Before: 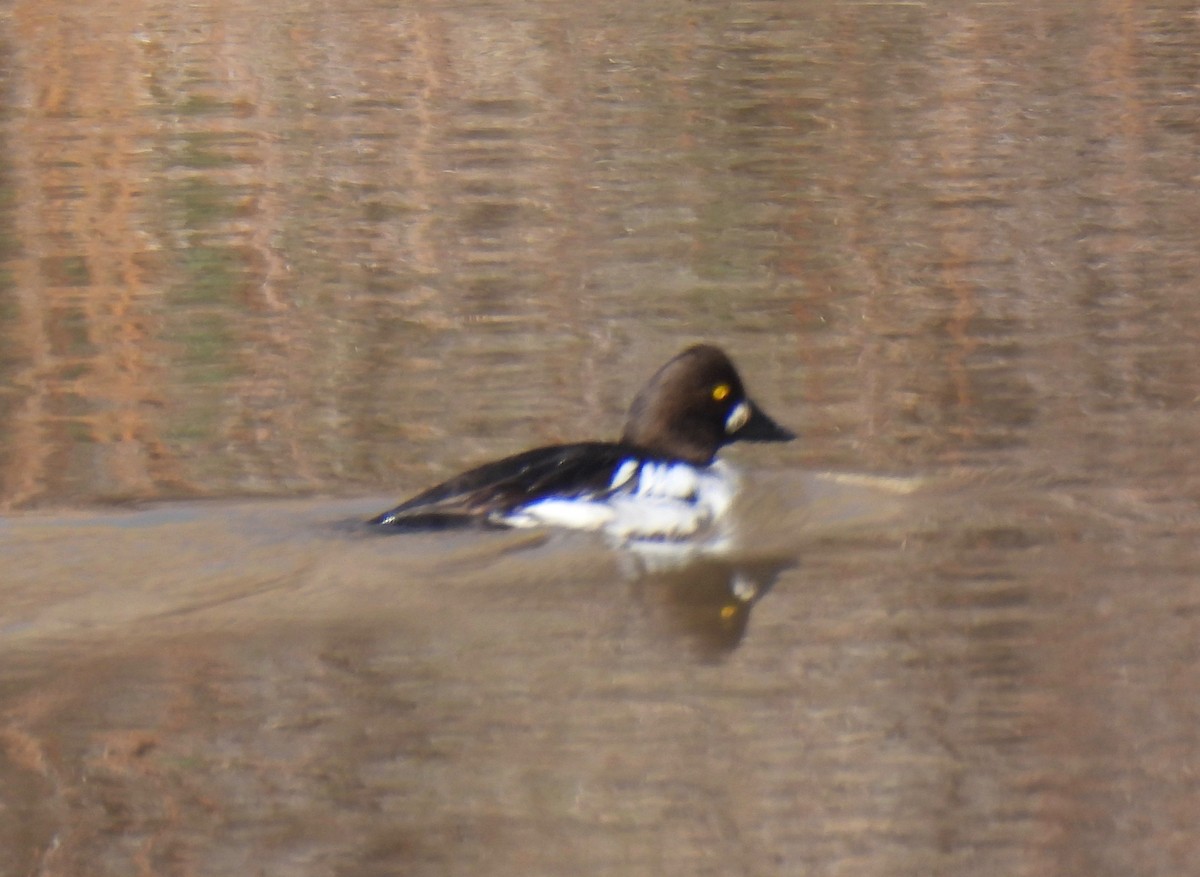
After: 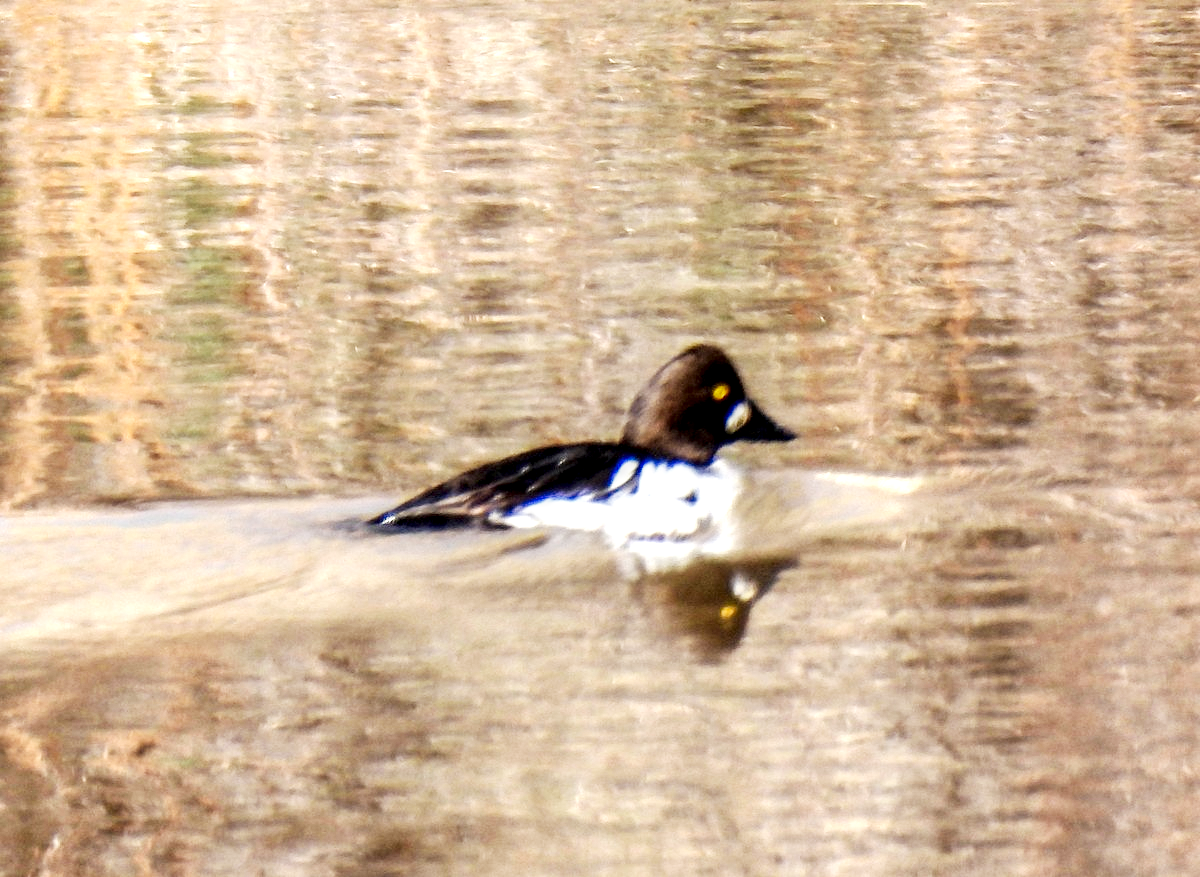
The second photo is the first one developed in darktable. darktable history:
local contrast: highlights 22%, detail 195%
base curve: curves: ch0 [(0, 0) (0.007, 0.004) (0.027, 0.03) (0.046, 0.07) (0.207, 0.54) (0.442, 0.872) (0.673, 0.972) (1, 1)], preserve colors none
